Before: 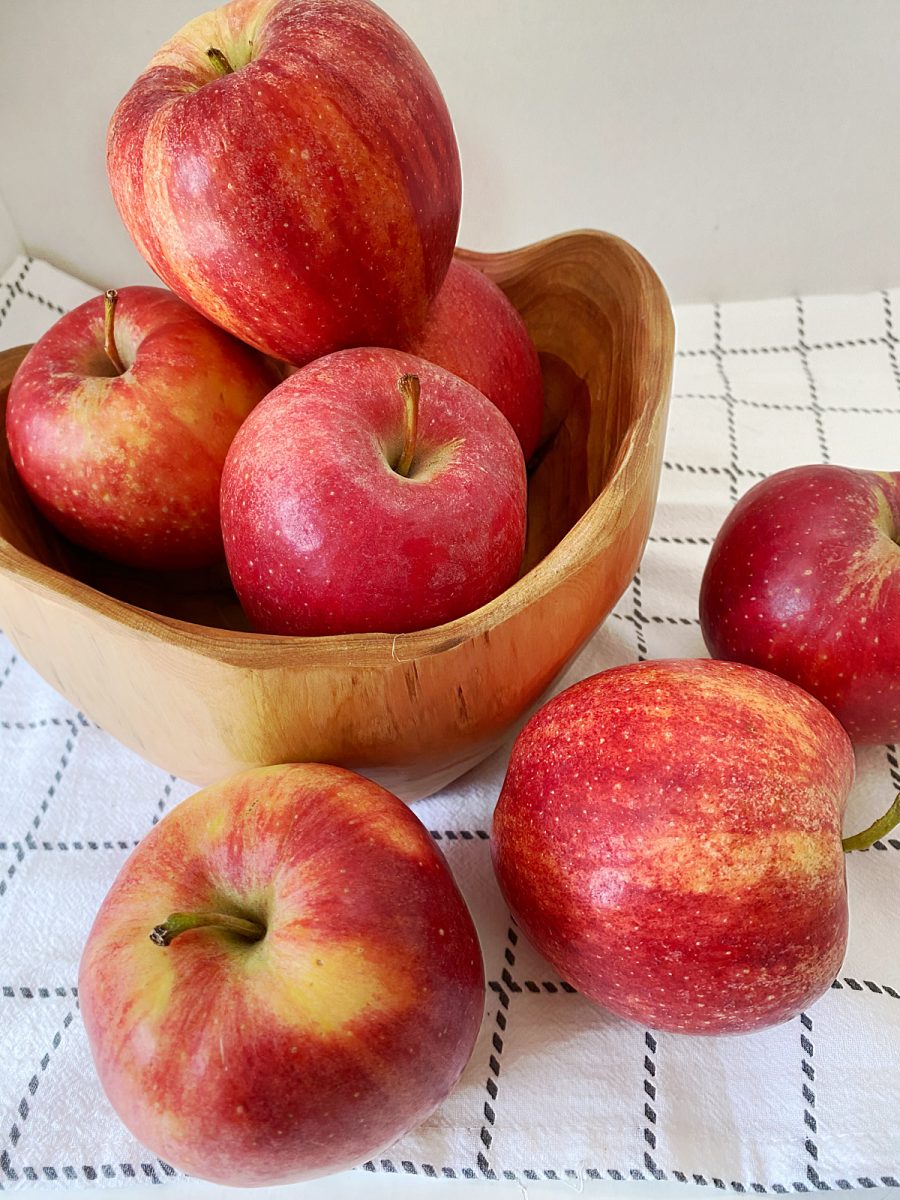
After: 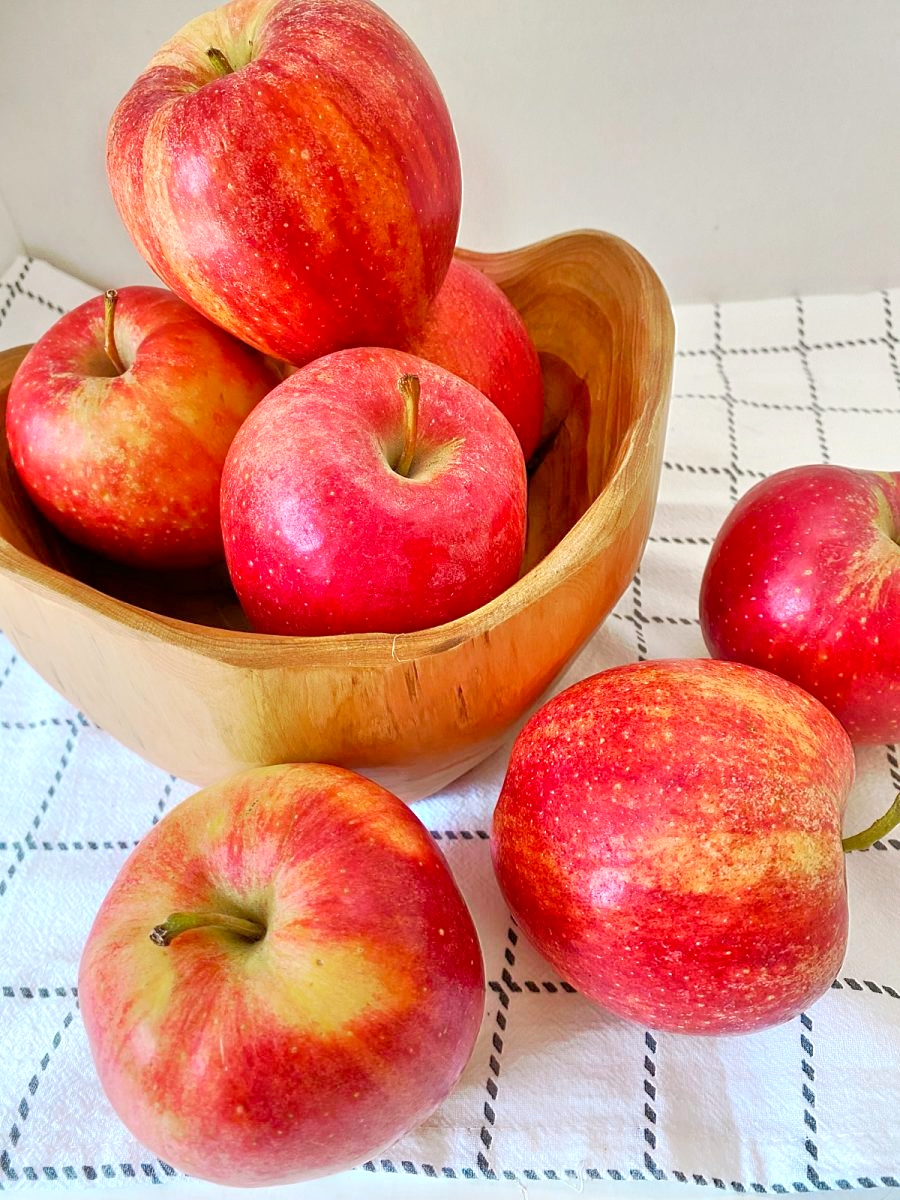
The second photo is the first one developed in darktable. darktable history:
color zones: curves: ch0 [(0.254, 0.492) (0.724, 0.62)]; ch1 [(0.25, 0.528) (0.719, 0.796)]; ch2 [(0, 0.472) (0.25, 0.5) (0.73, 0.184)]
tone equalizer: -7 EV 0.15 EV, -6 EV 0.6 EV, -5 EV 1.15 EV, -4 EV 1.33 EV, -3 EV 1.15 EV, -2 EV 0.6 EV, -1 EV 0.15 EV, mask exposure compensation -0.5 EV
